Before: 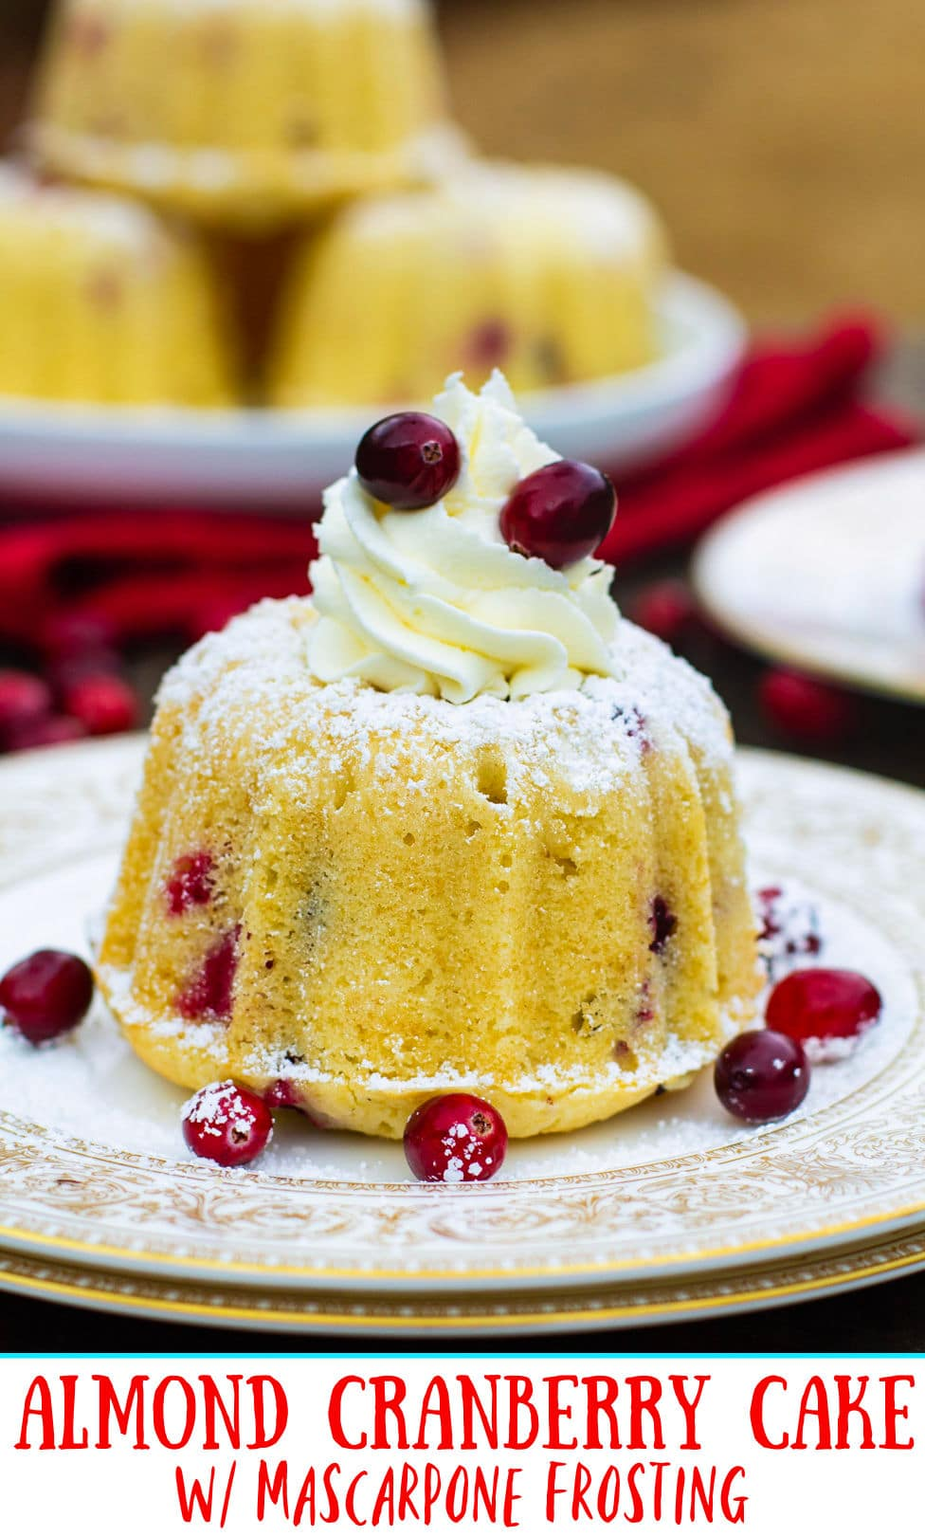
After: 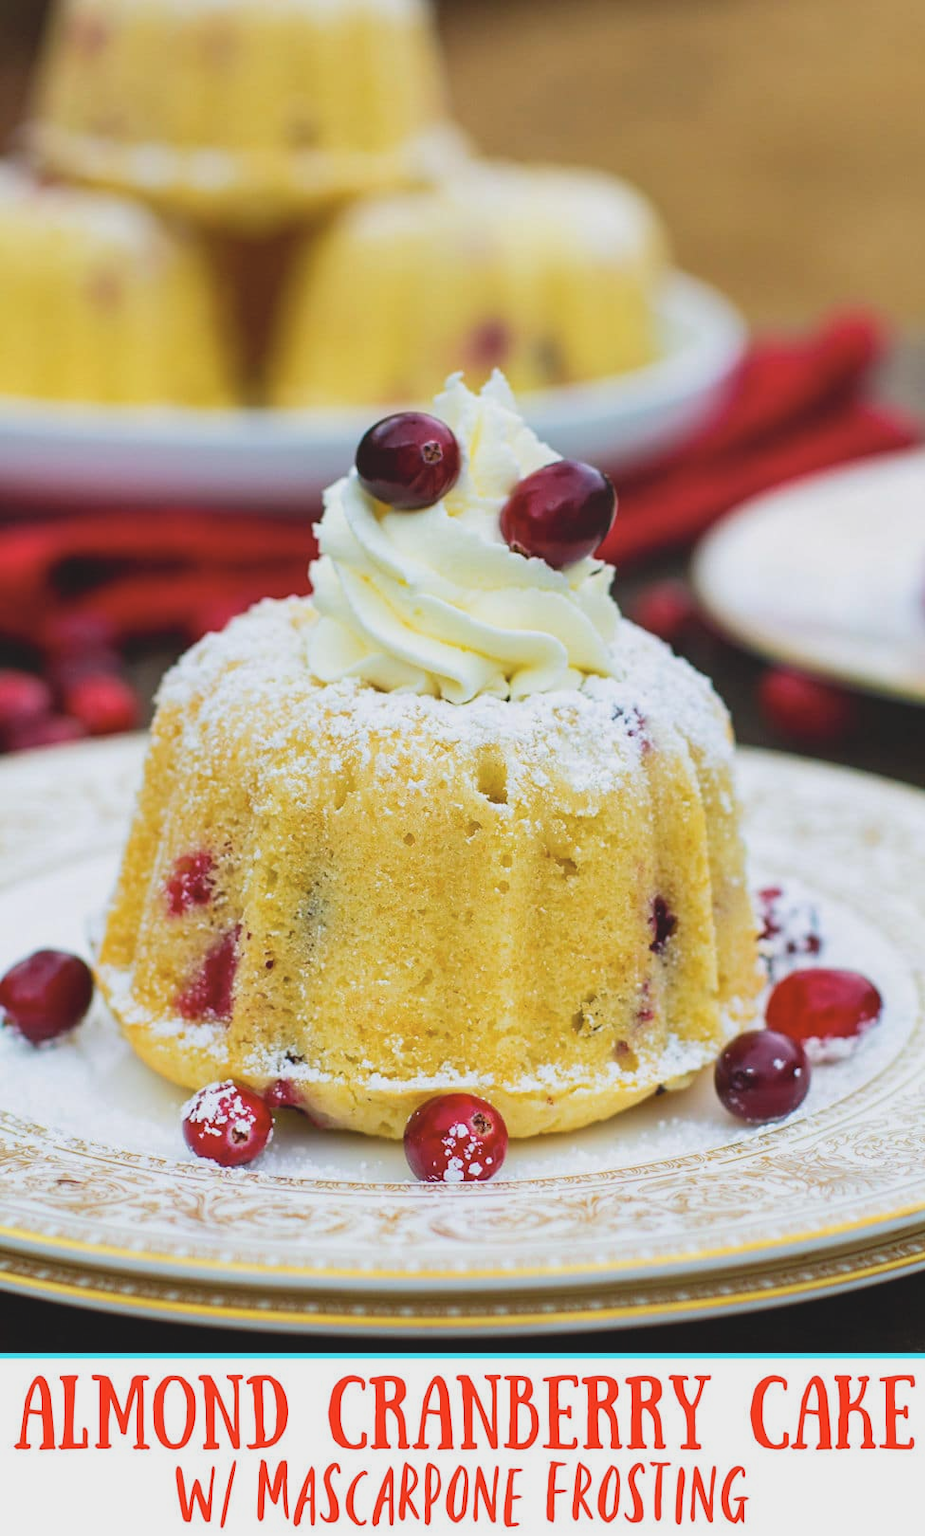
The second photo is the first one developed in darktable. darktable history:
contrast brightness saturation: contrast -0.153, brightness 0.05, saturation -0.115
